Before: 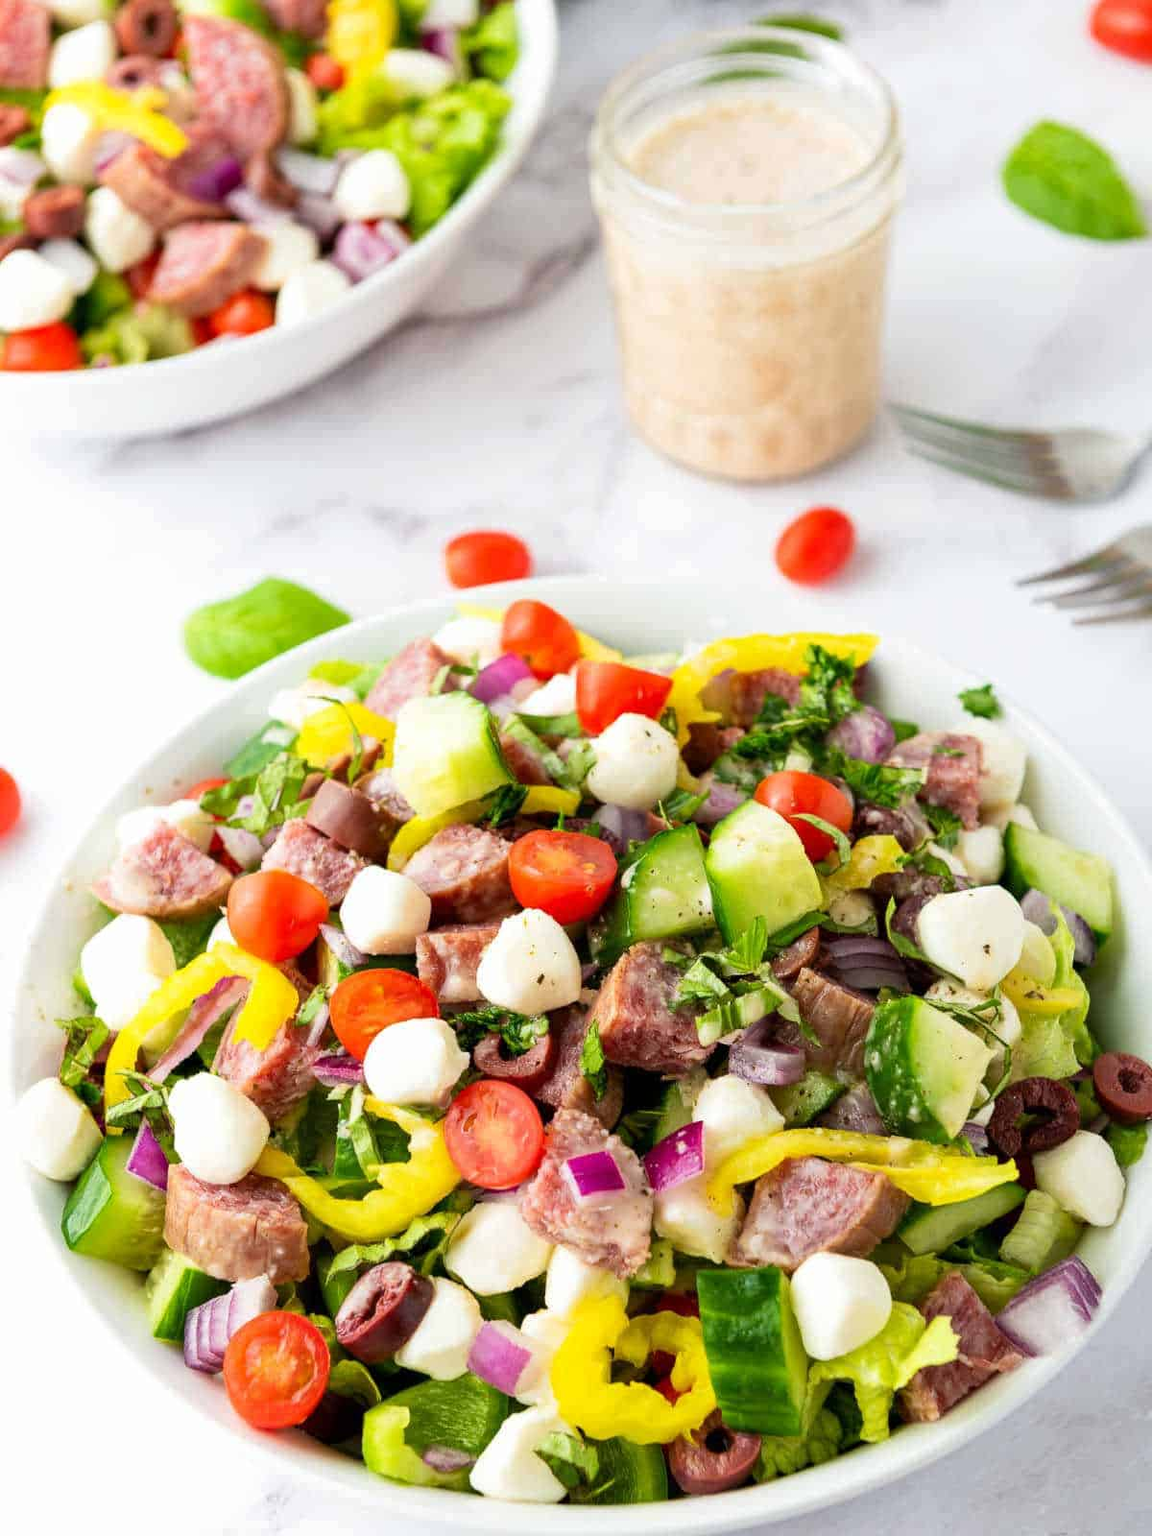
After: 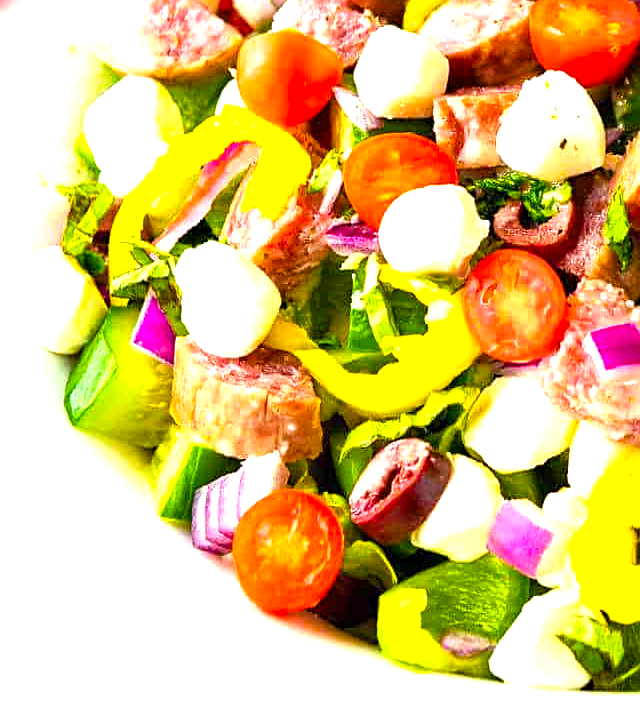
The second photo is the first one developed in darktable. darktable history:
crop and rotate: top 54.778%, right 46.61%, bottom 0.159%
sharpen: on, module defaults
color balance rgb: linear chroma grading › global chroma 15%, perceptual saturation grading › global saturation 30%
exposure: exposure 1 EV, compensate highlight preservation false
